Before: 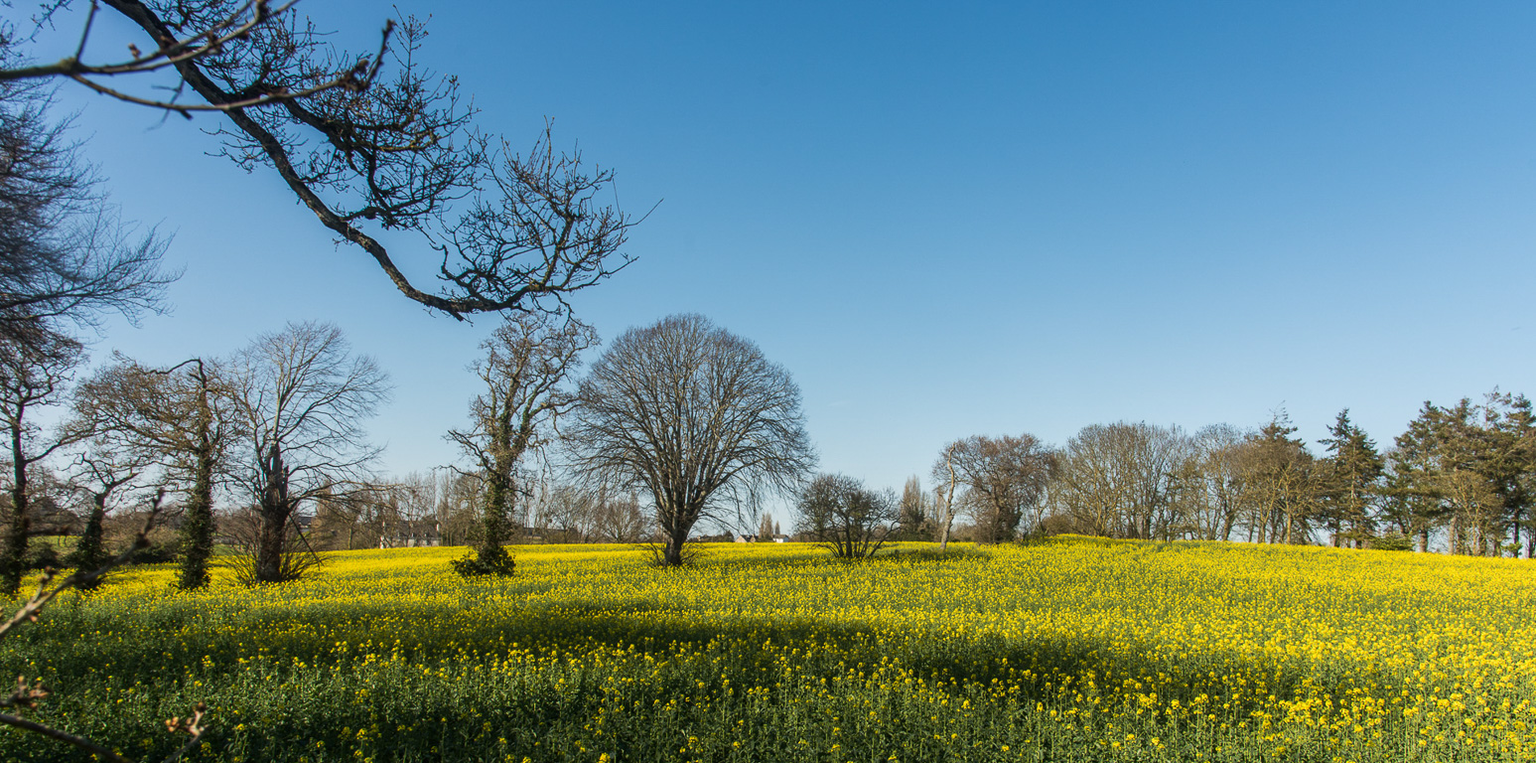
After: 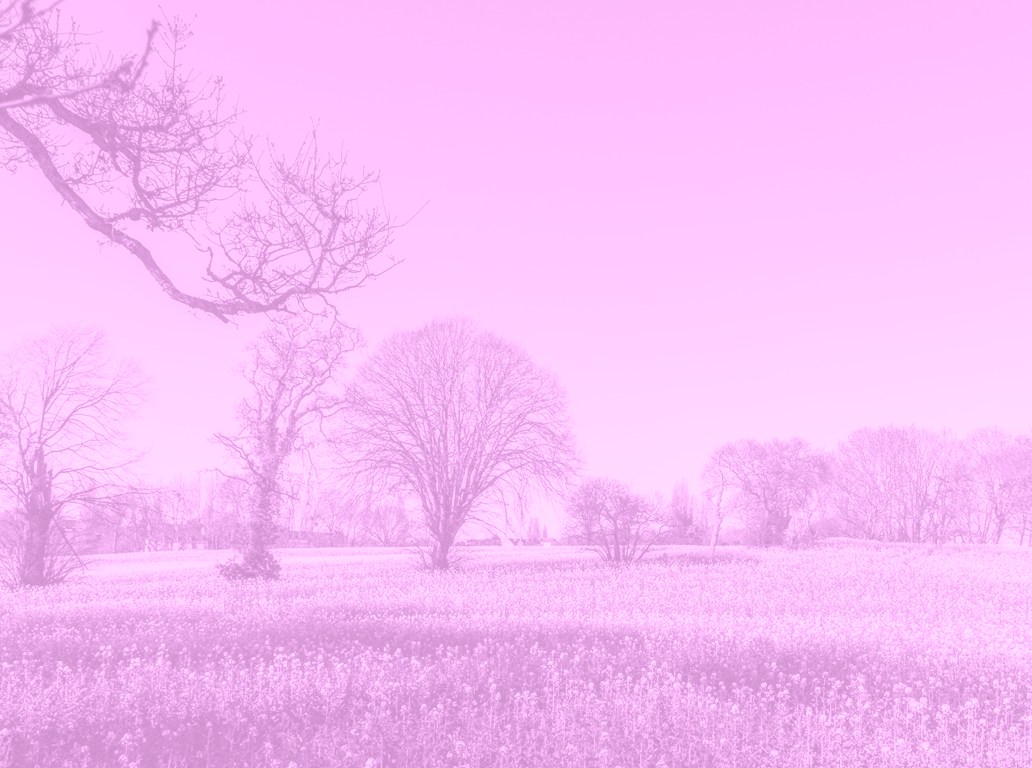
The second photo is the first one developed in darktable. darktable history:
contrast brightness saturation: saturation -0.04
local contrast: on, module defaults
colorize: hue 331.2°, saturation 75%, source mix 30.28%, lightness 70.52%, version 1
crop and rotate: left 15.446%, right 17.836%
